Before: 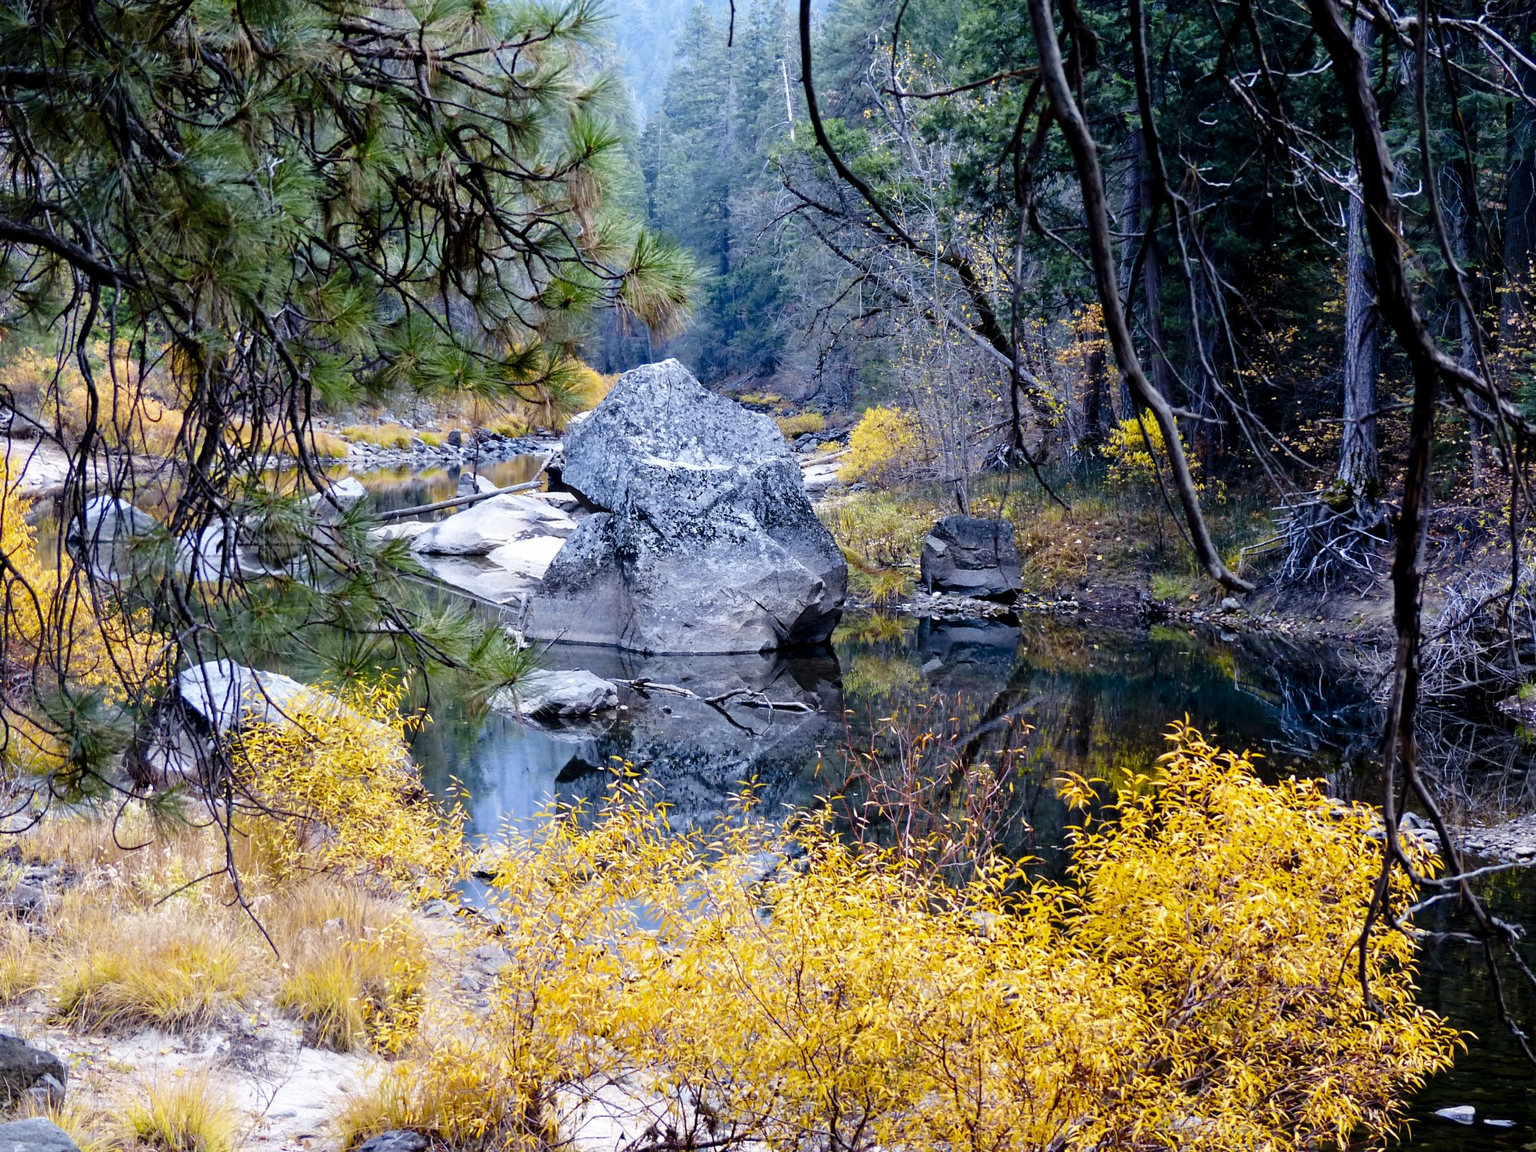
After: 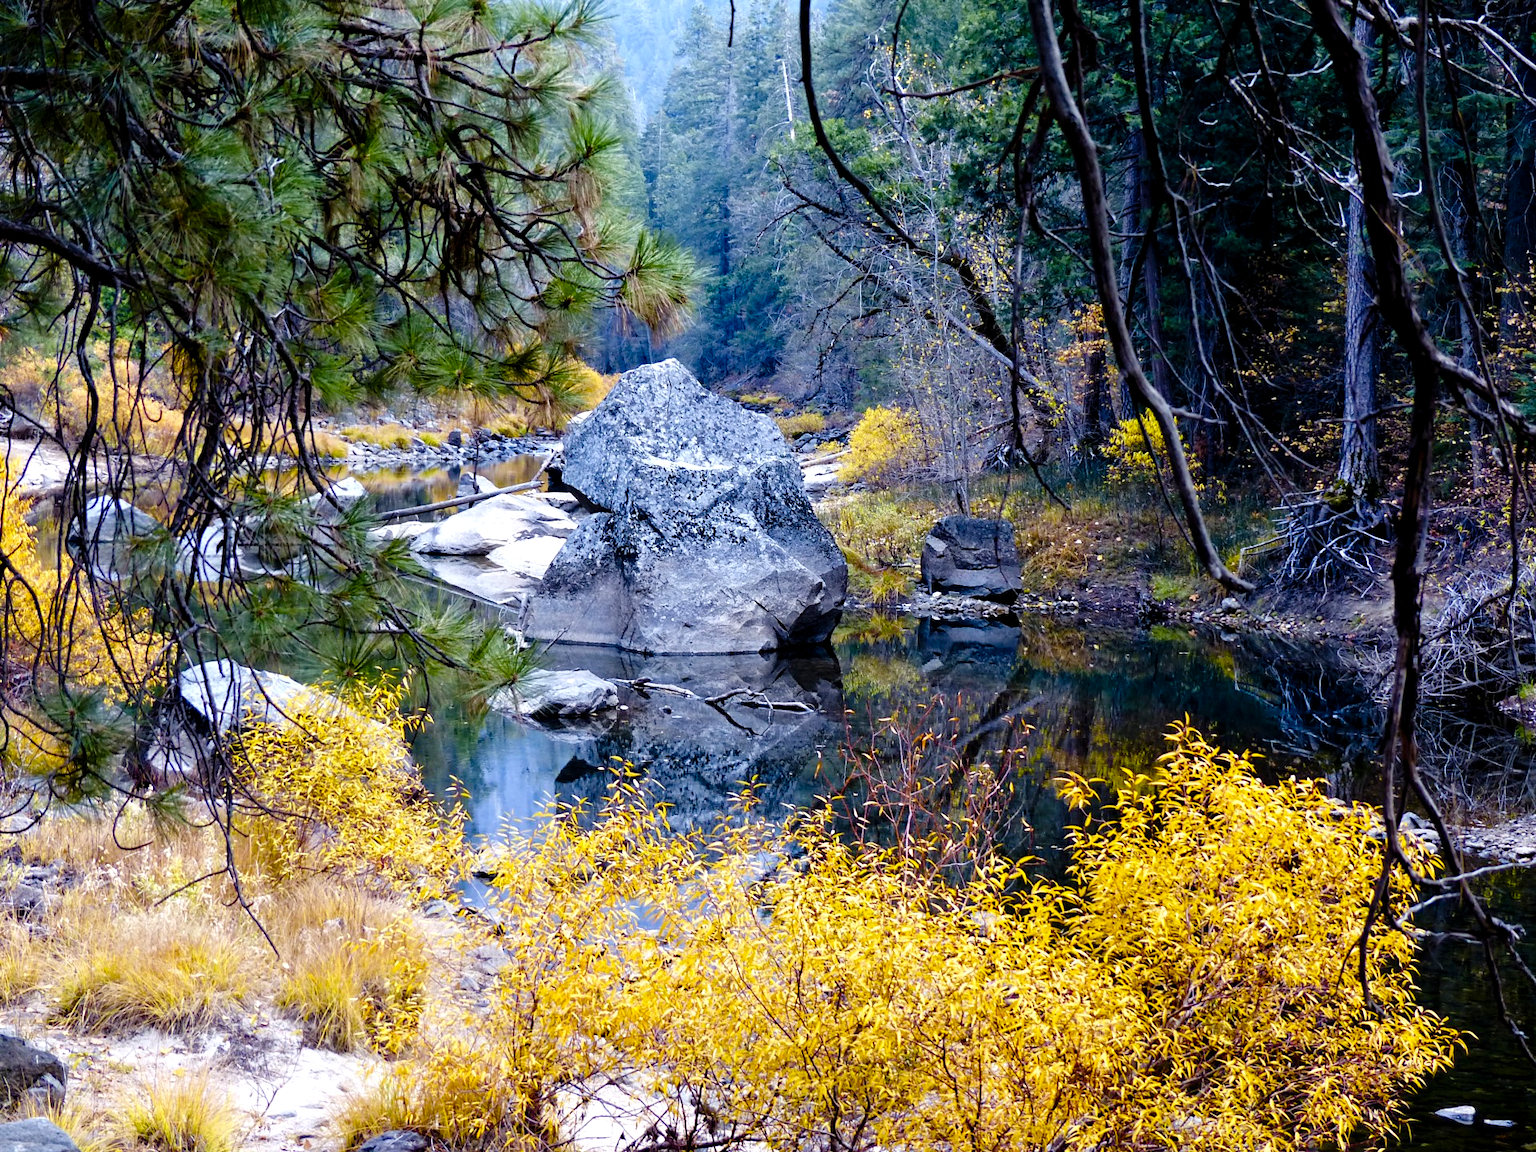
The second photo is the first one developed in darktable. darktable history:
color balance rgb: perceptual saturation grading › global saturation 20%, perceptual saturation grading › highlights -25.663%, perceptual saturation grading › shadows 24.973%, global vibrance 25.002%, contrast 9.562%
